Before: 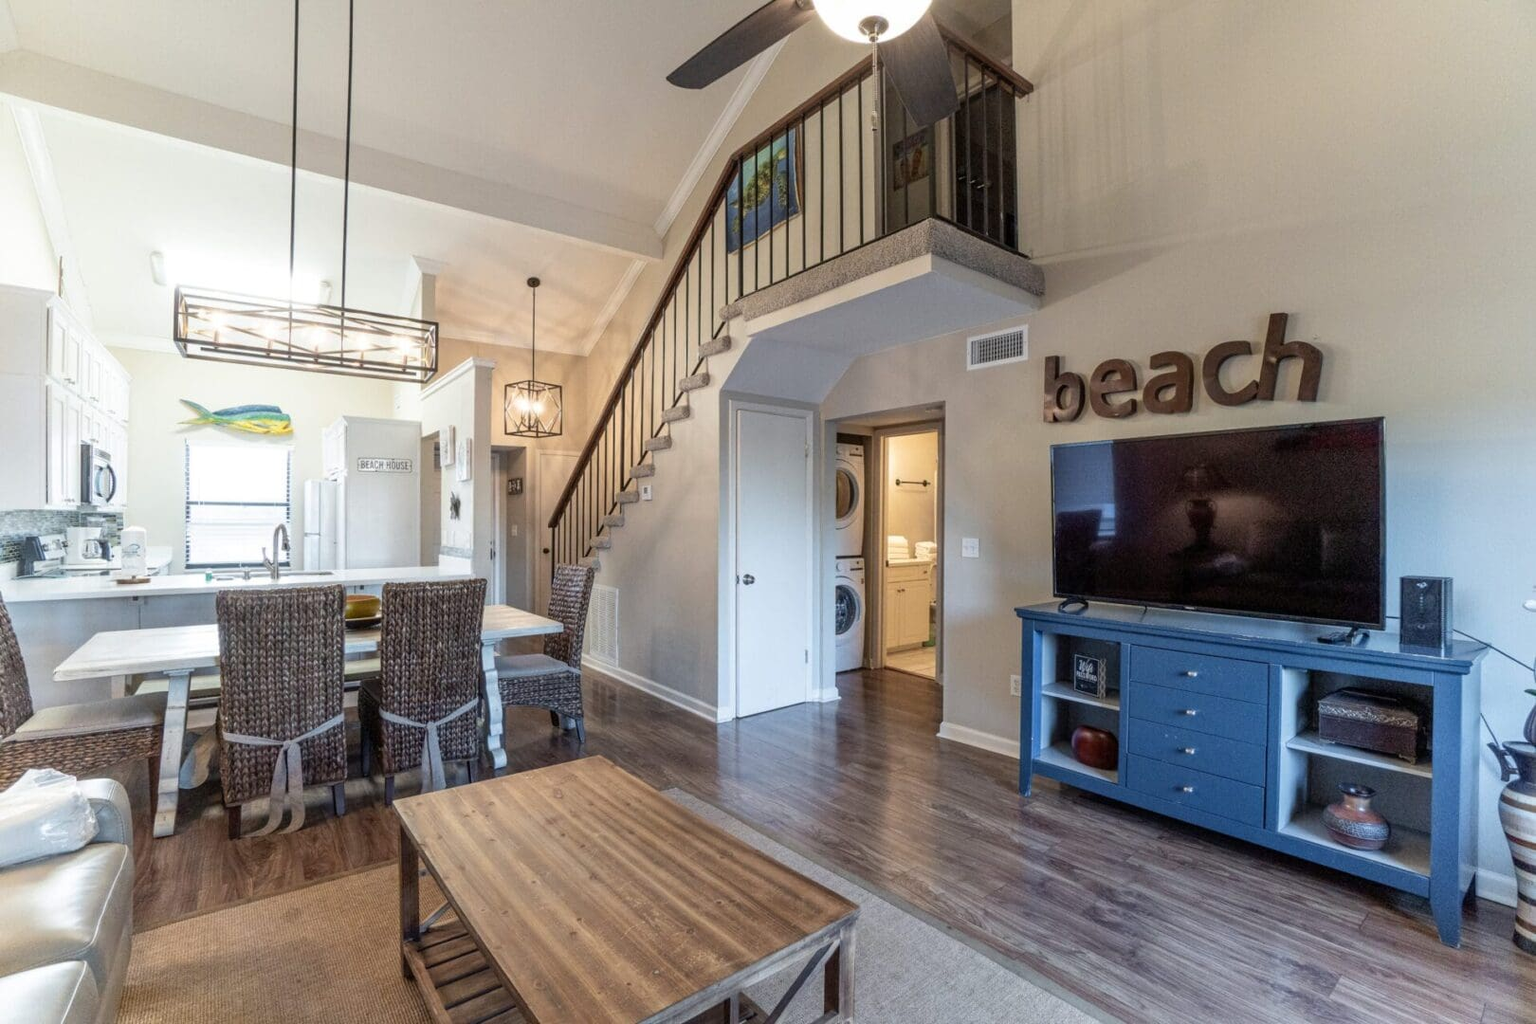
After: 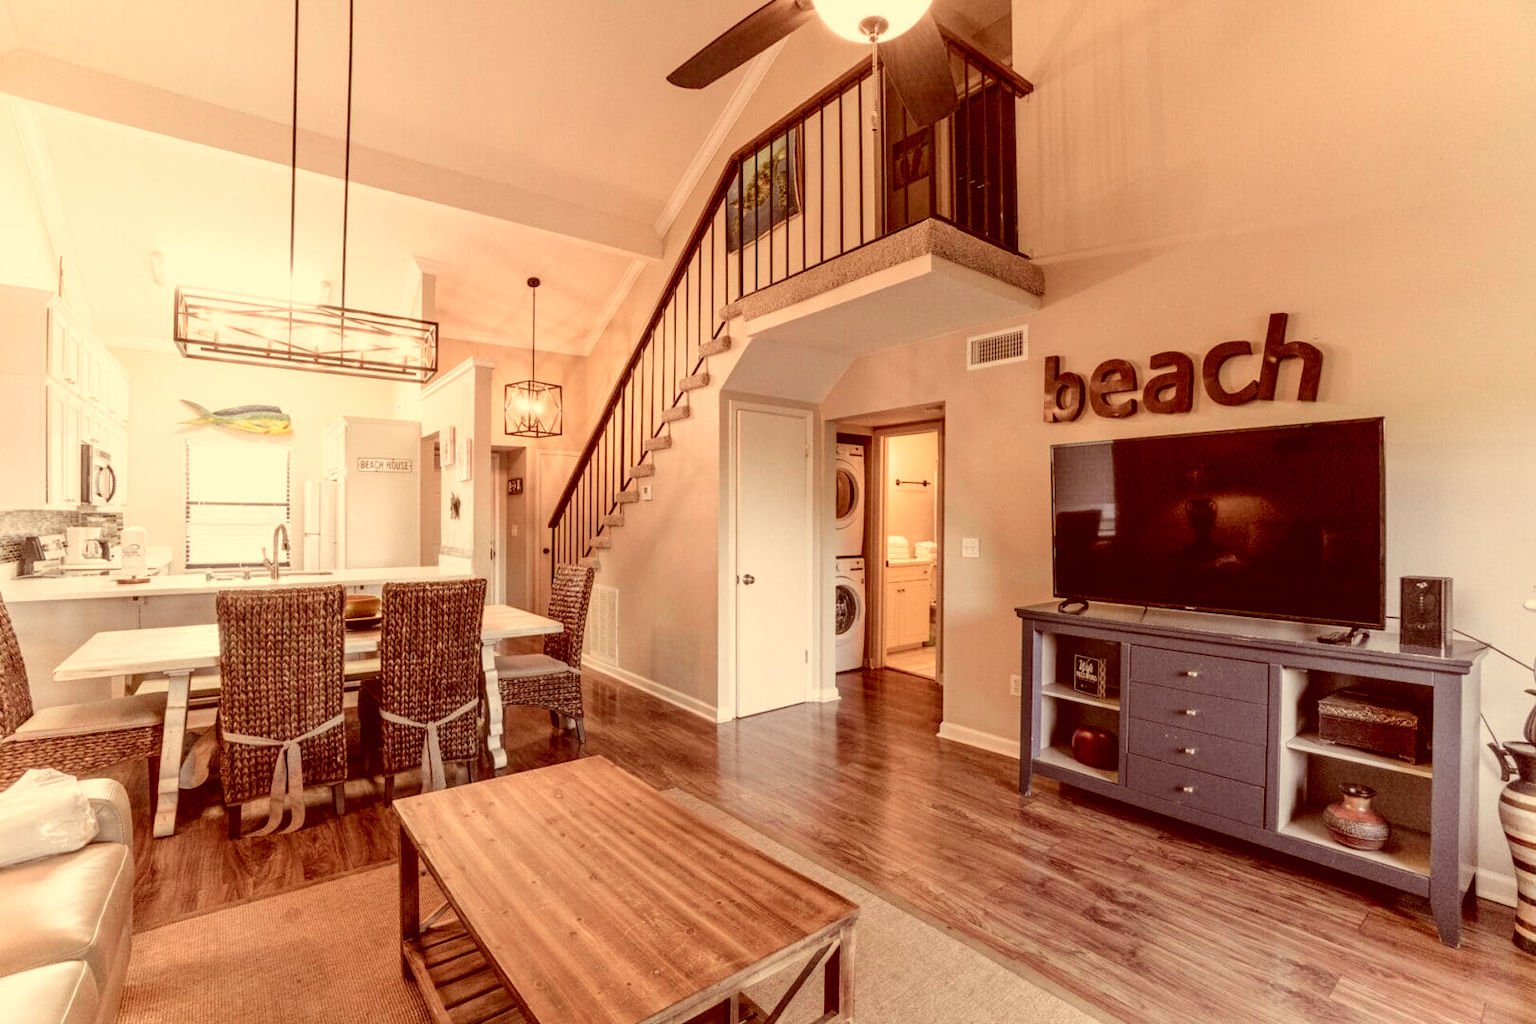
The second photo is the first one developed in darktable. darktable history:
white balance: red 1.08, blue 0.791
color correction: highlights a* 9.03, highlights b* 8.71, shadows a* 40, shadows b* 40, saturation 0.8
tone curve: curves: ch0 [(0, 0) (0.105, 0.068) (0.181, 0.14) (0.28, 0.259) (0.384, 0.404) (0.485, 0.531) (0.638, 0.681) (0.87, 0.883) (1, 0.977)]; ch1 [(0, 0) (0.161, 0.092) (0.35, 0.33) (0.379, 0.401) (0.456, 0.469) (0.501, 0.499) (0.516, 0.524) (0.562, 0.569) (0.635, 0.646) (1, 1)]; ch2 [(0, 0) (0.371, 0.362) (0.437, 0.437) (0.5, 0.5) (0.53, 0.524) (0.56, 0.561) (0.622, 0.606) (1, 1)], color space Lab, independent channels, preserve colors none
exposure: exposure 0.128 EV, compensate highlight preservation false
